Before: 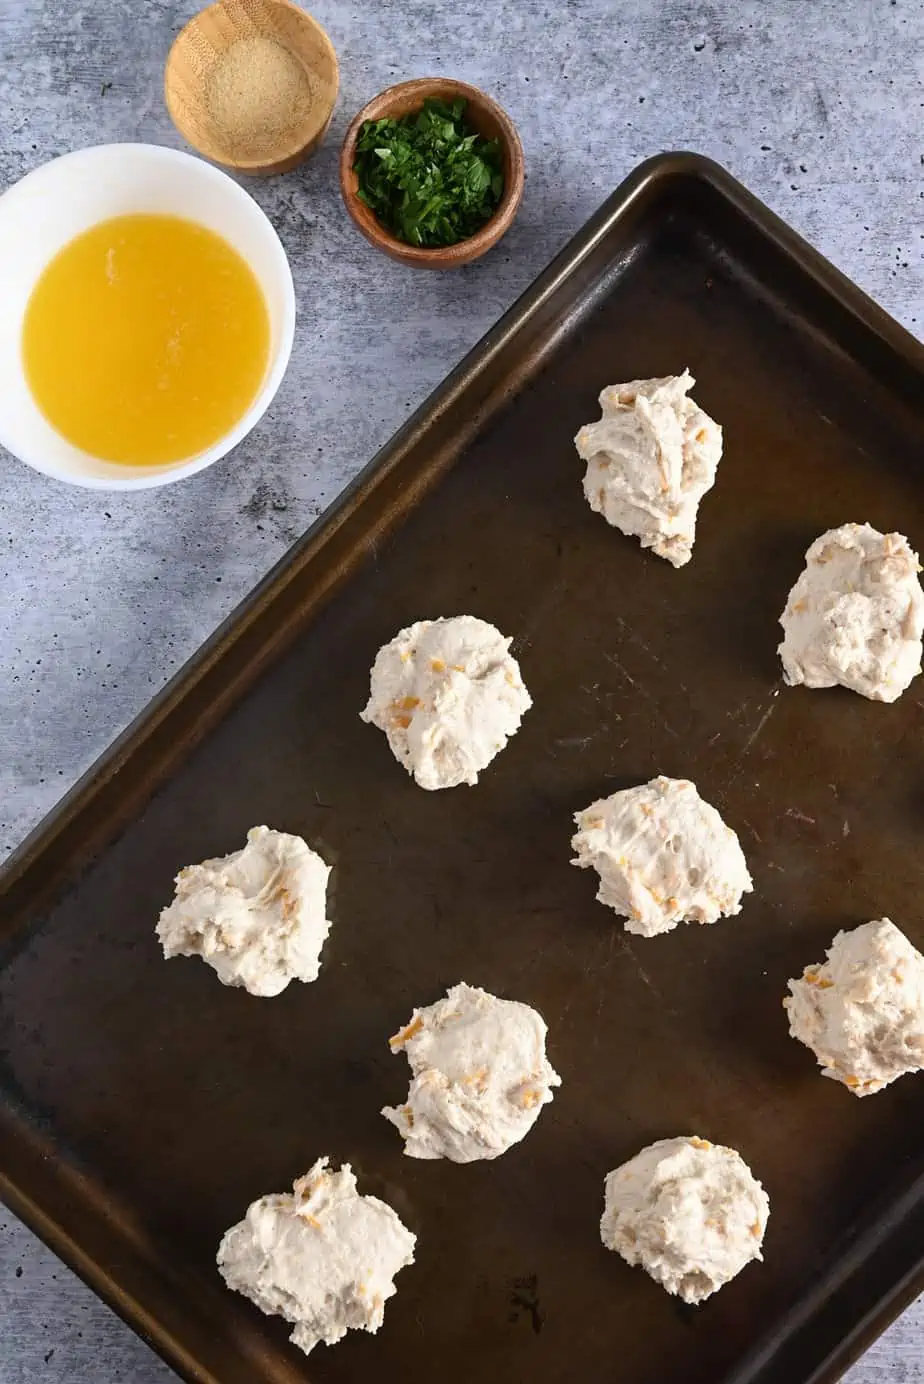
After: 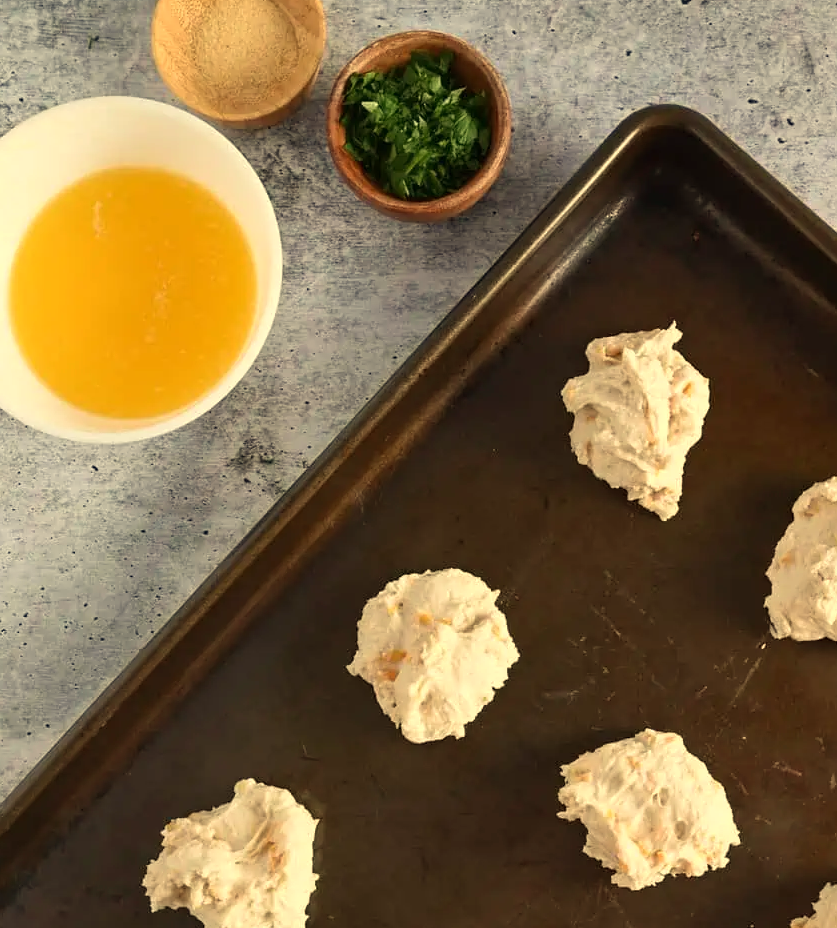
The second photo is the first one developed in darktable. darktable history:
white balance: red 1.08, blue 0.791
velvia: strength 15%
crop: left 1.509%, top 3.452%, right 7.696%, bottom 28.452%
